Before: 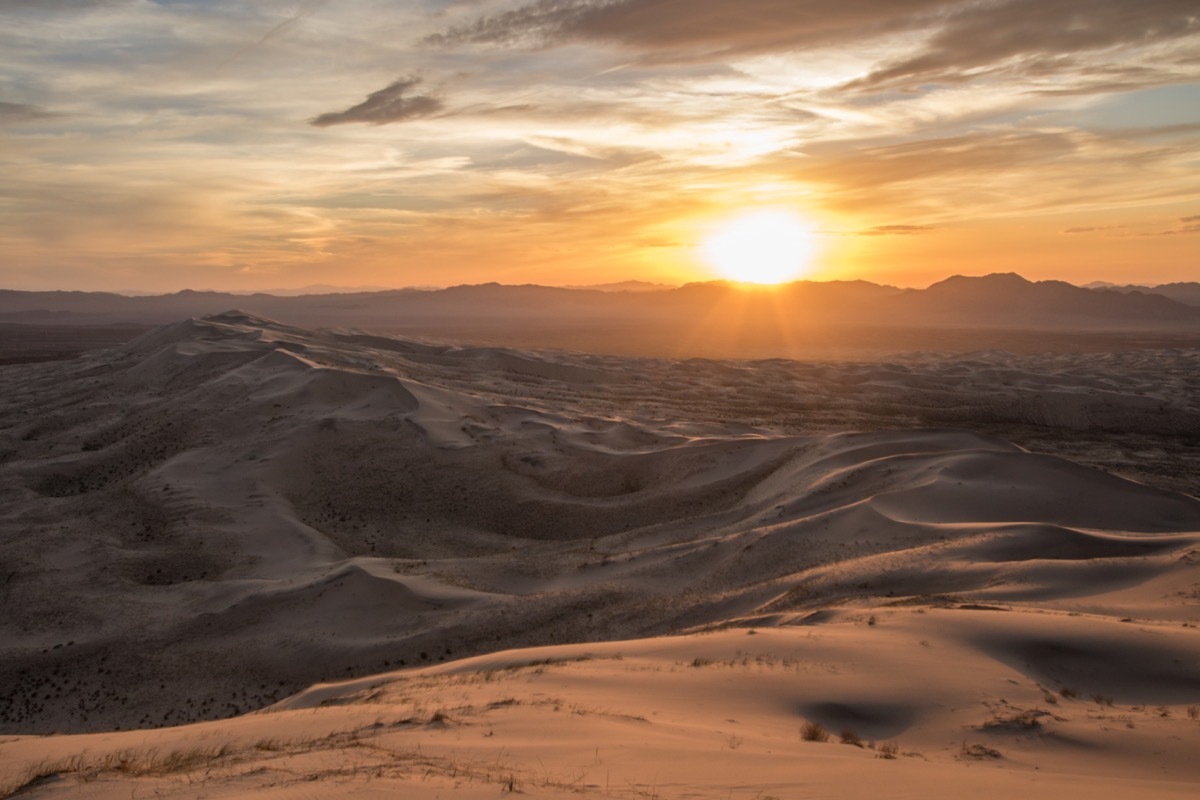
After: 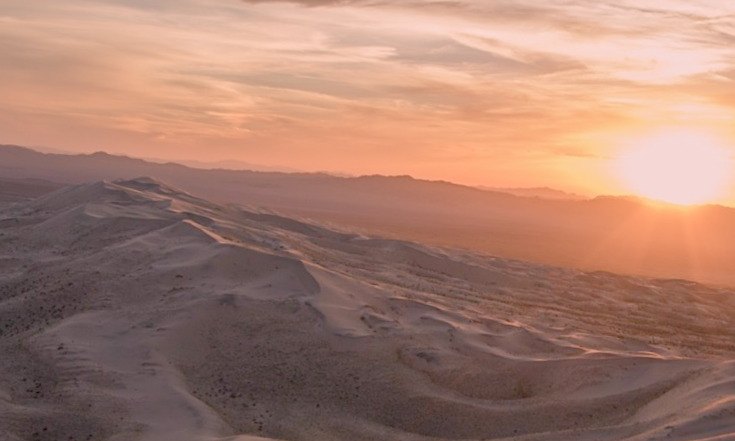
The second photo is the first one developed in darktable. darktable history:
color balance rgb: power › chroma 1.01%, power › hue 254.32°, highlights gain › chroma 4.417%, highlights gain › hue 34.25°, perceptual saturation grading › global saturation 20%, perceptual saturation grading › highlights -49.484%, perceptual saturation grading › shadows 24.074%, perceptual brilliance grading › global brilliance 1.308%, perceptual brilliance grading › highlights -3.506%, contrast -29.712%
sharpen: amount 0.206
exposure: black level correction 0, exposure 0.701 EV, compensate highlight preservation false
crop and rotate: angle -5.75°, left 2.217%, top 6.651%, right 27.609%, bottom 30.19%
